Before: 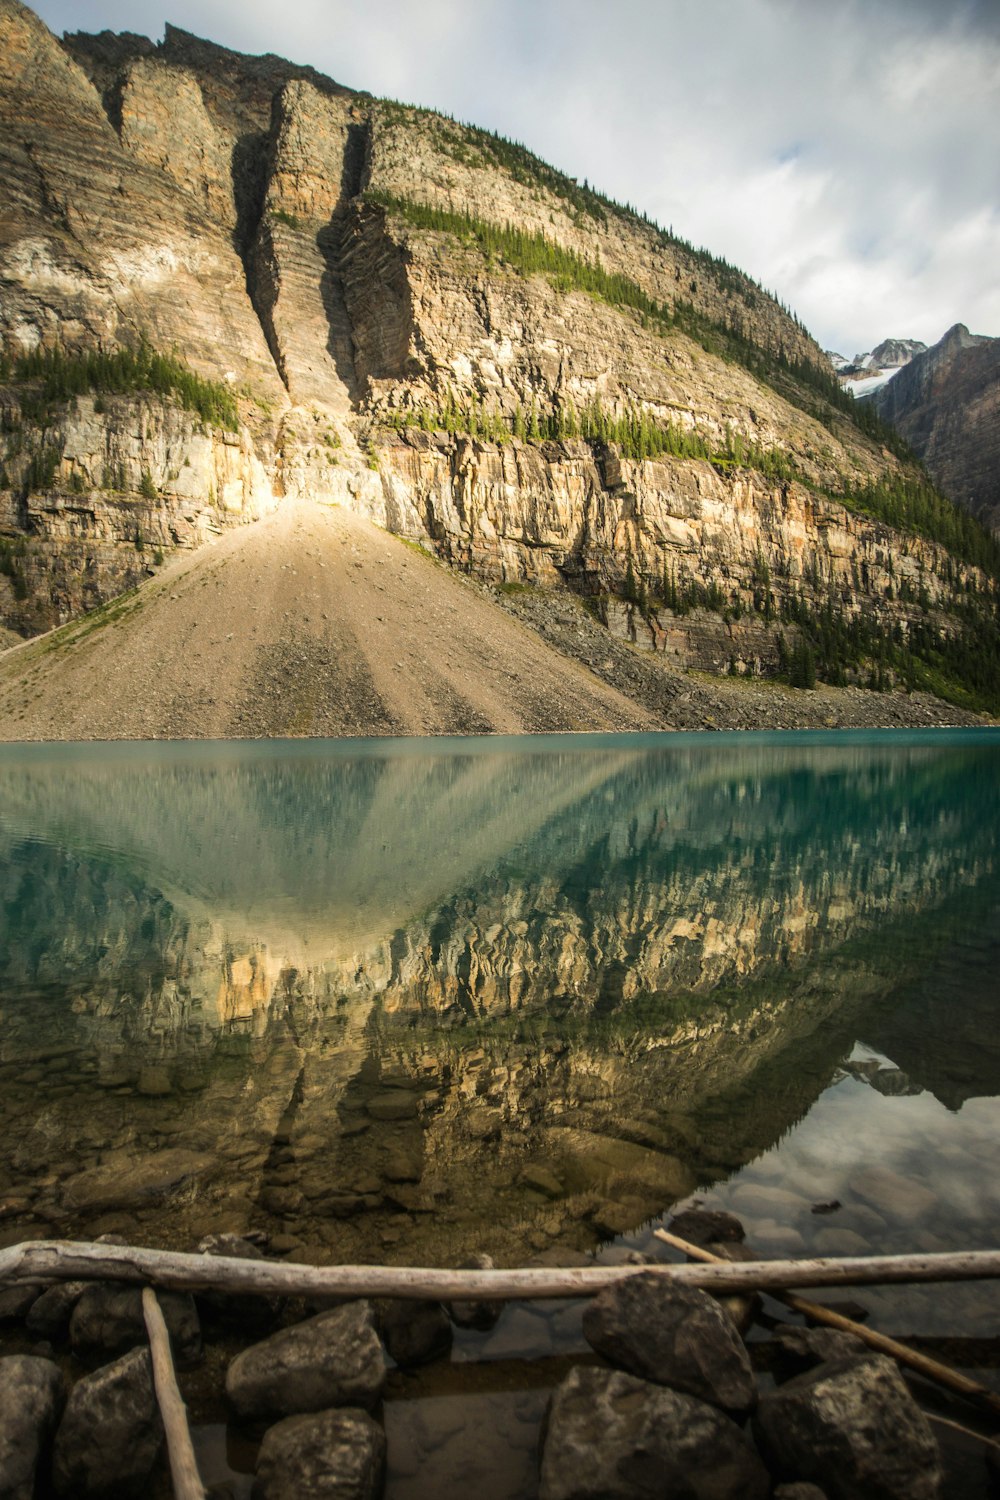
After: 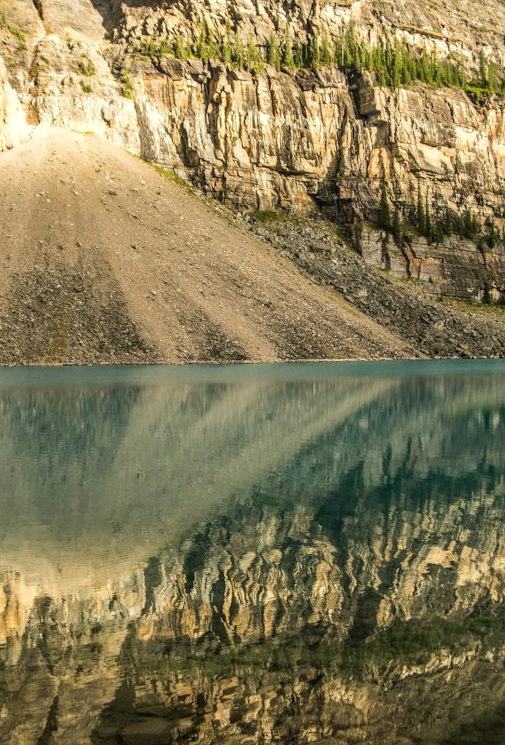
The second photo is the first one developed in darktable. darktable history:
crop: left 24.627%, top 24.842%, right 24.825%, bottom 25.451%
local contrast: on, module defaults
